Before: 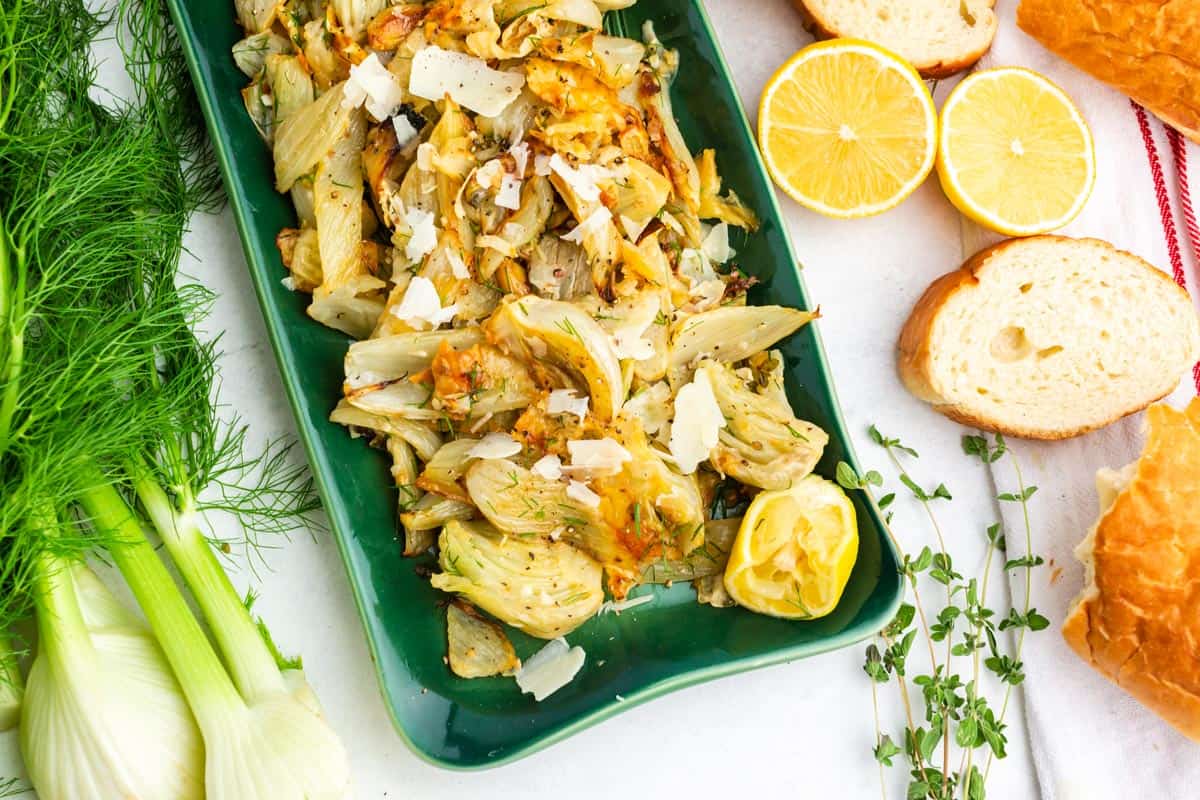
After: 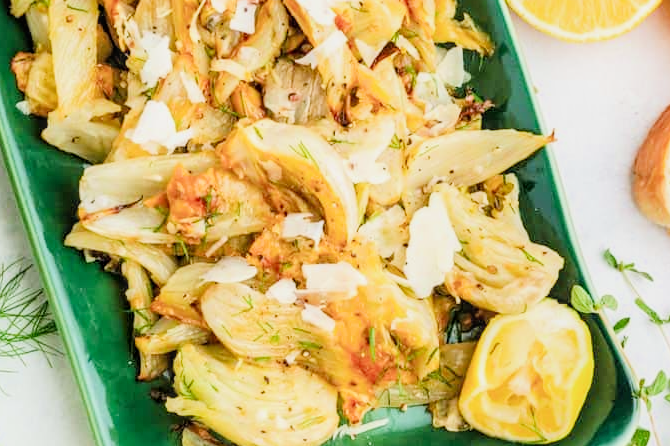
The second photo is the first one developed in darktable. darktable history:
exposure: black level correction 0, exposure 1.1 EV, compensate exposure bias true, compensate highlight preservation false
crop and rotate: left 22.13%, top 22.054%, right 22.026%, bottom 22.102%
filmic rgb: black relative exposure -7.32 EV, white relative exposure 5.09 EV, hardness 3.2
local contrast: on, module defaults
